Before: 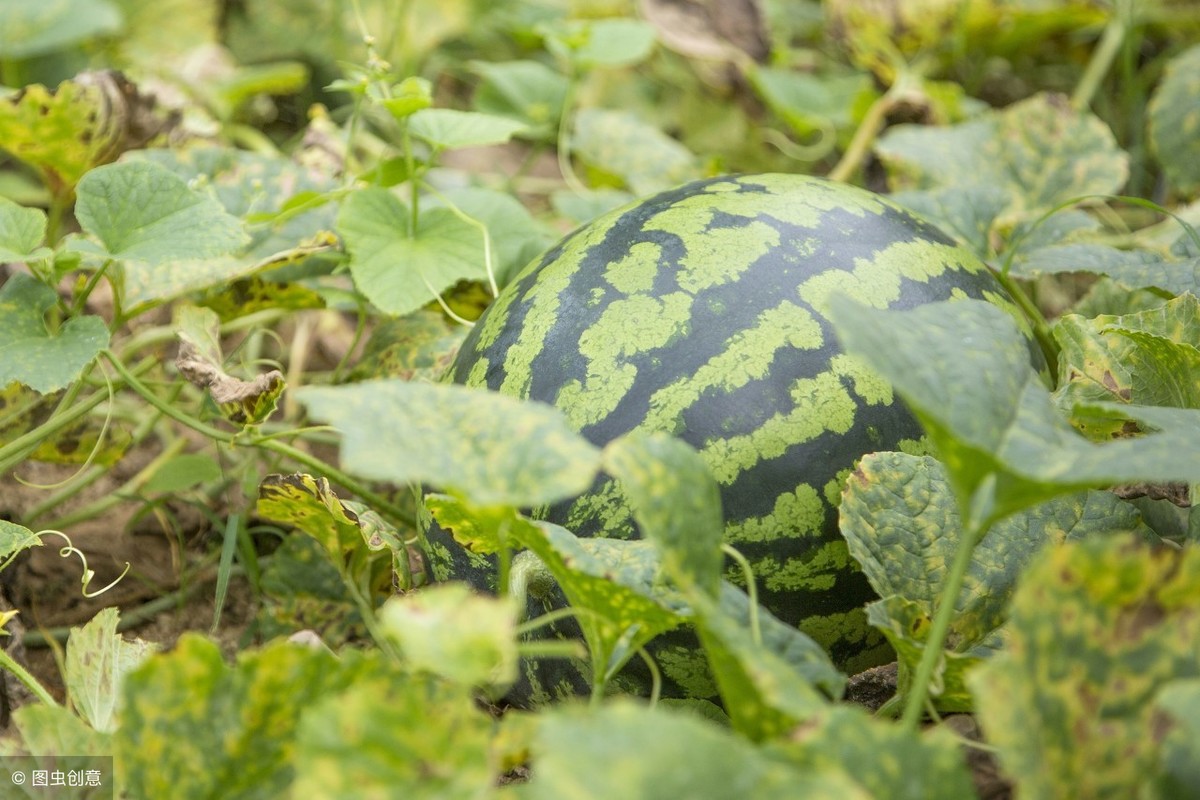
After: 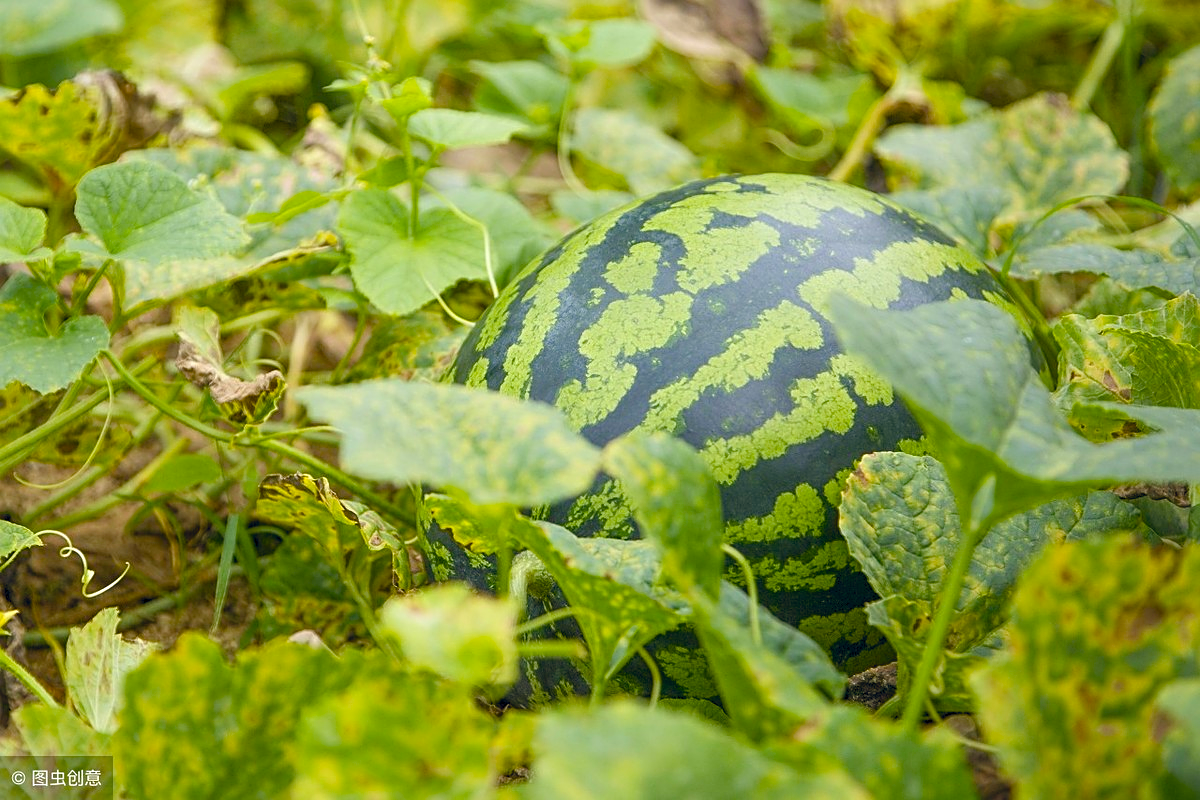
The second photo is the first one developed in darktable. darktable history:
shadows and highlights: shadows 74.11, highlights -25.27, soften with gaussian
sharpen: on, module defaults
color balance rgb: global offset › chroma 0.097%, global offset › hue 253.16°, linear chroma grading › global chroma 15.52%, perceptual saturation grading › global saturation 20%, perceptual saturation grading › highlights -13.962%, perceptual saturation grading › shadows 50.175%, global vibrance 14.769%
